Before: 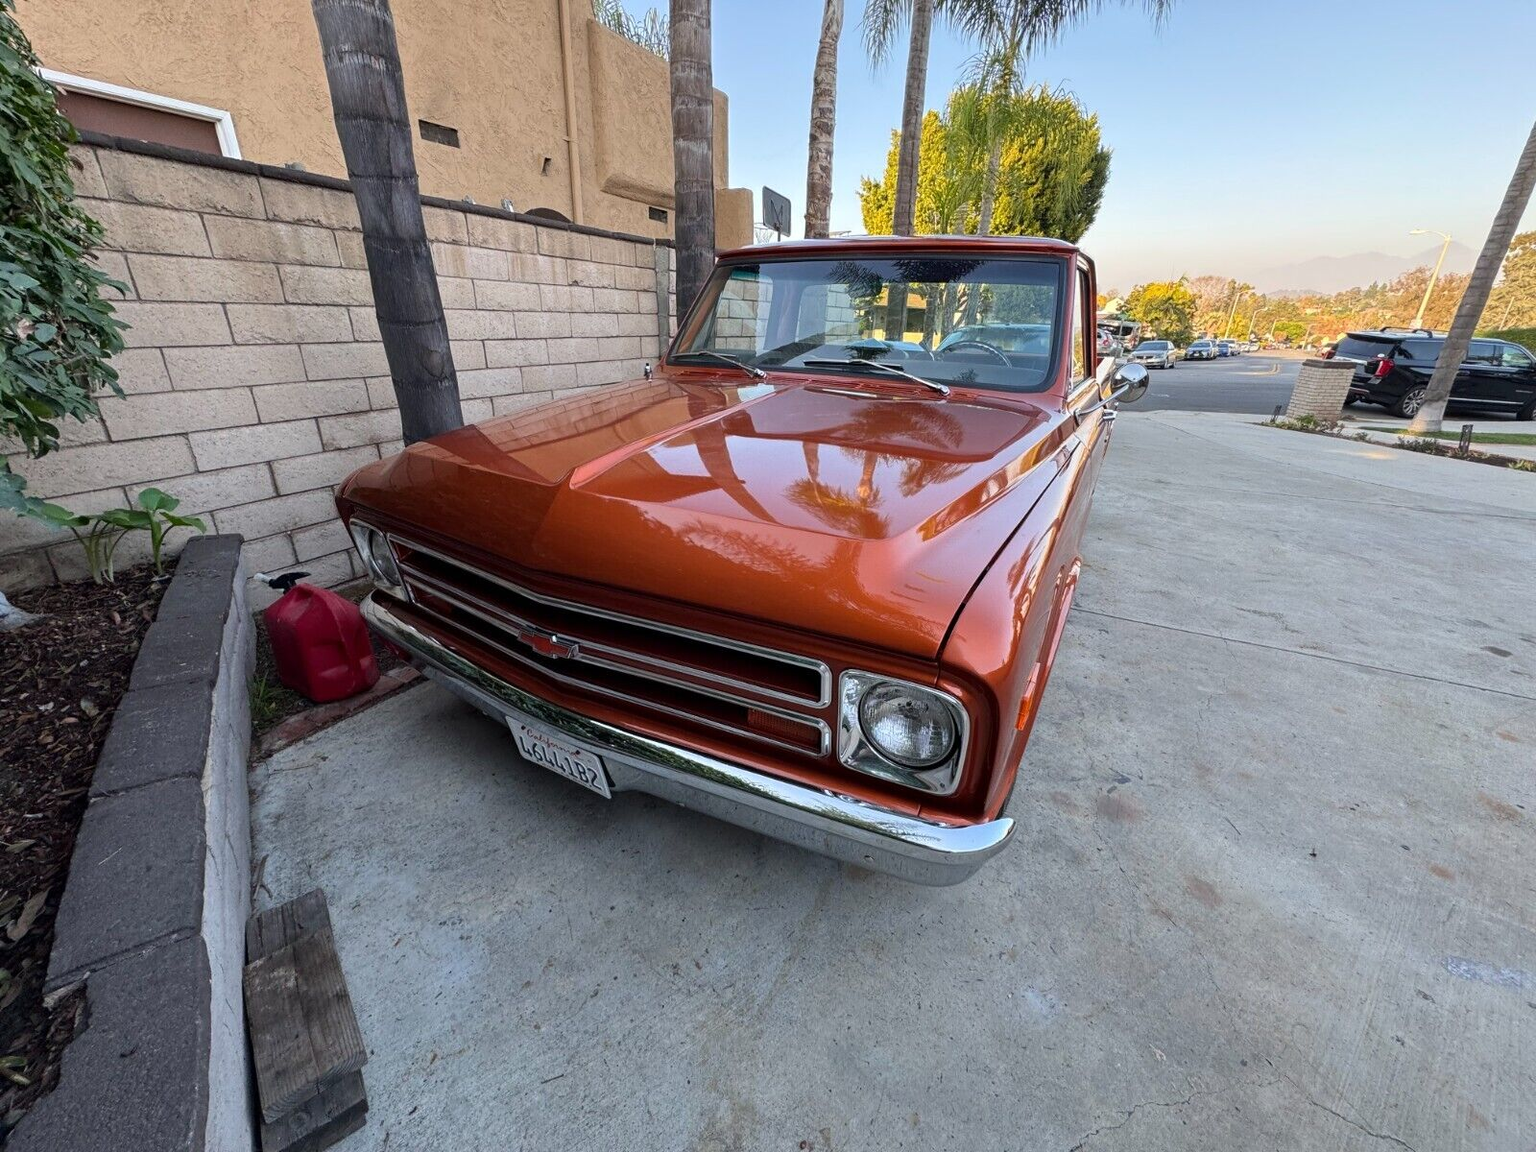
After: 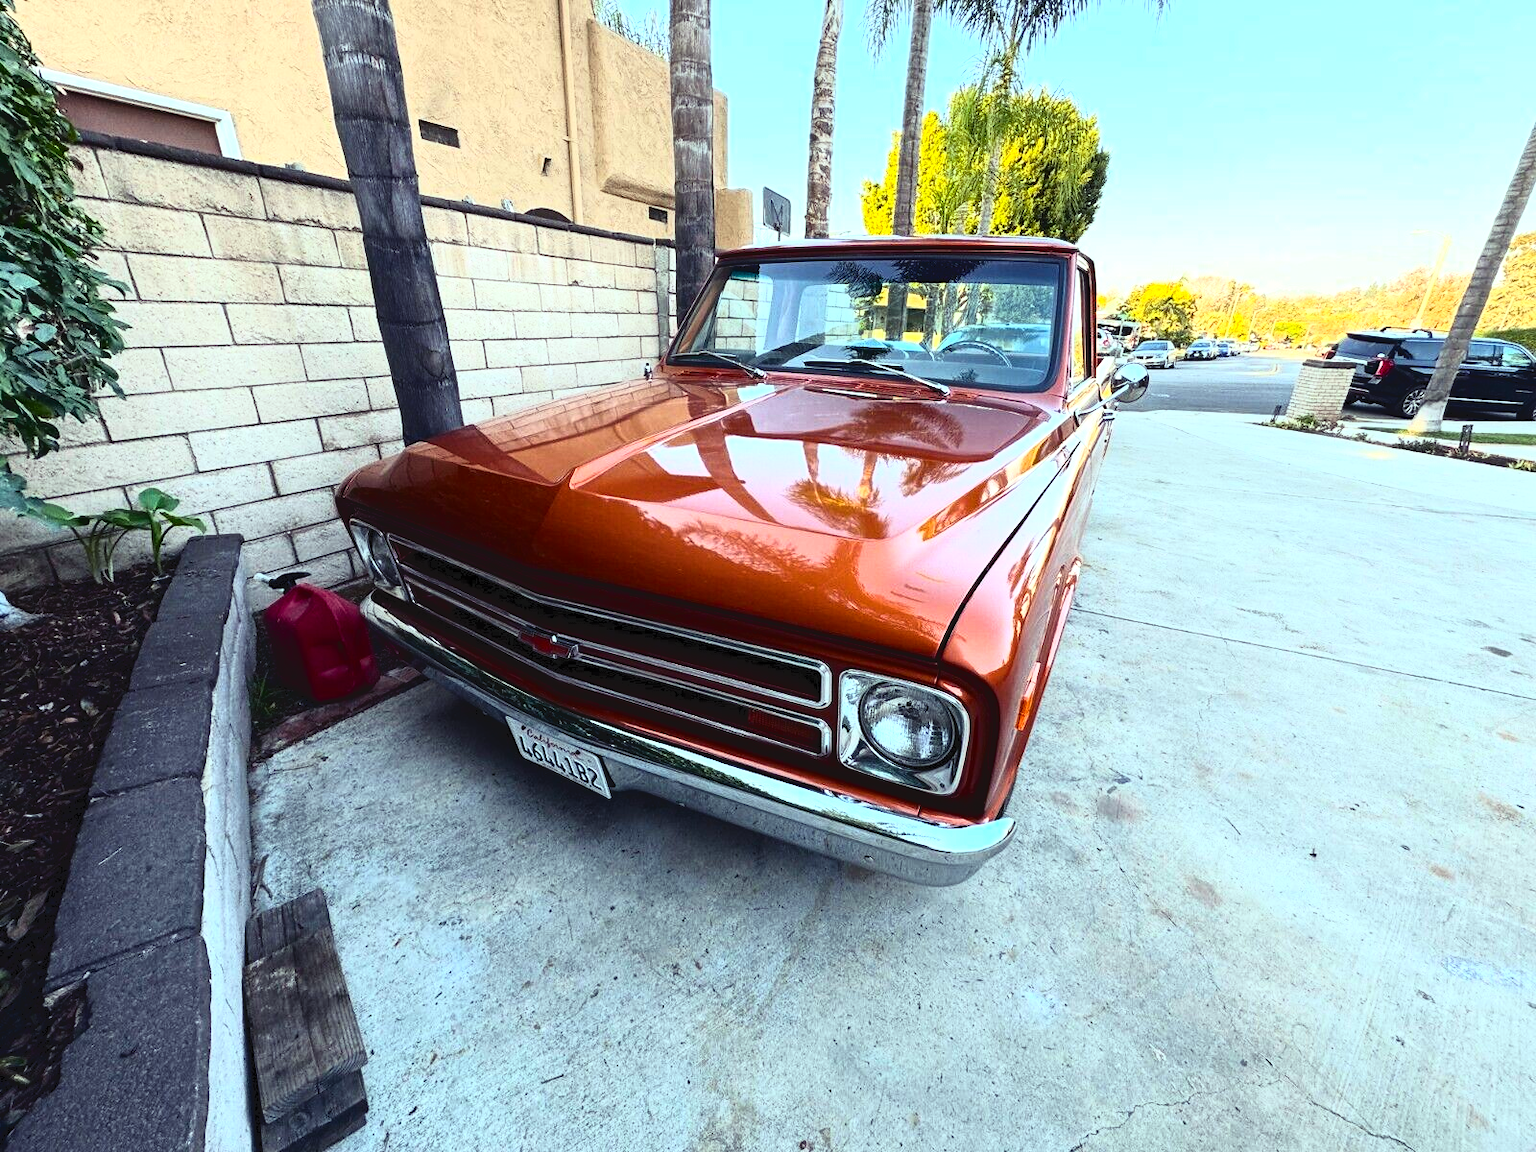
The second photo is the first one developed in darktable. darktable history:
tone equalizer: -8 EV -0.389 EV, -7 EV -0.394 EV, -6 EV -0.348 EV, -5 EV -0.224 EV, -3 EV 0.209 EV, -2 EV 0.361 EV, -1 EV 0.375 EV, +0 EV 0.446 EV
color balance rgb: shadows lift › luminance -21.977%, shadows lift › chroma 6.636%, shadows lift › hue 268.71°, highlights gain › luminance 20.102%, highlights gain › chroma 2.684%, highlights gain › hue 176.94°, linear chroma grading › global chroma 0.793%, perceptual saturation grading › global saturation 18.621%
tone curve: curves: ch0 [(0, 0) (0.003, 0.063) (0.011, 0.063) (0.025, 0.063) (0.044, 0.066) (0.069, 0.071) (0.1, 0.09) (0.136, 0.116) (0.177, 0.144) (0.224, 0.192) (0.277, 0.246) (0.335, 0.311) (0.399, 0.399) (0.468, 0.49) (0.543, 0.589) (0.623, 0.709) (0.709, 0.827) (0.801, 0.918) (0.898, 0.969) (1, 1)], color space Lab, independent channels, preserve colors none
